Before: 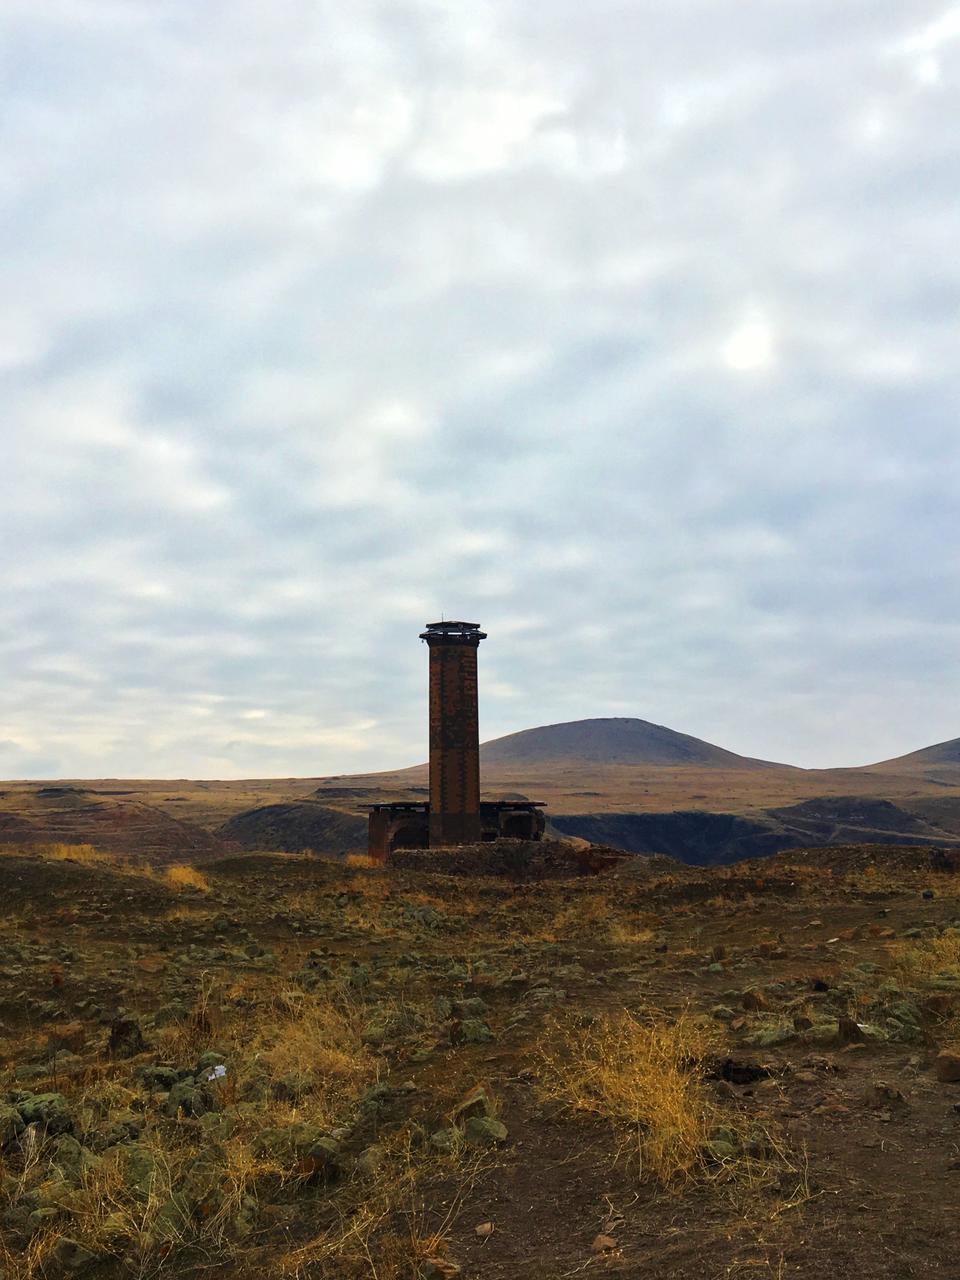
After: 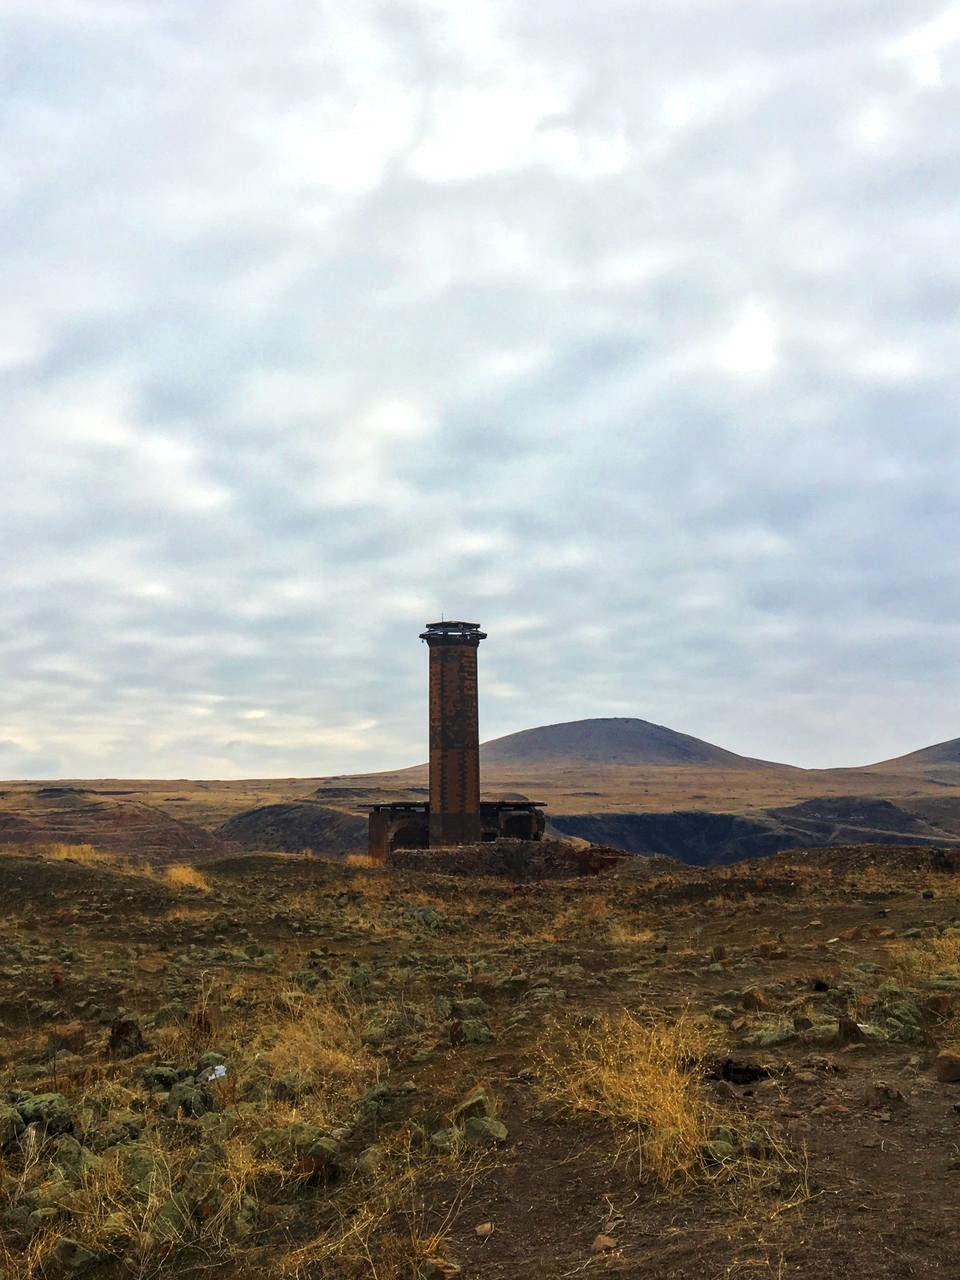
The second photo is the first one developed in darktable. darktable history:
exposure: black level correction -0.001, exposure 0.08 EV, compensate highlight preservation false
local contrast: on, module defaults
